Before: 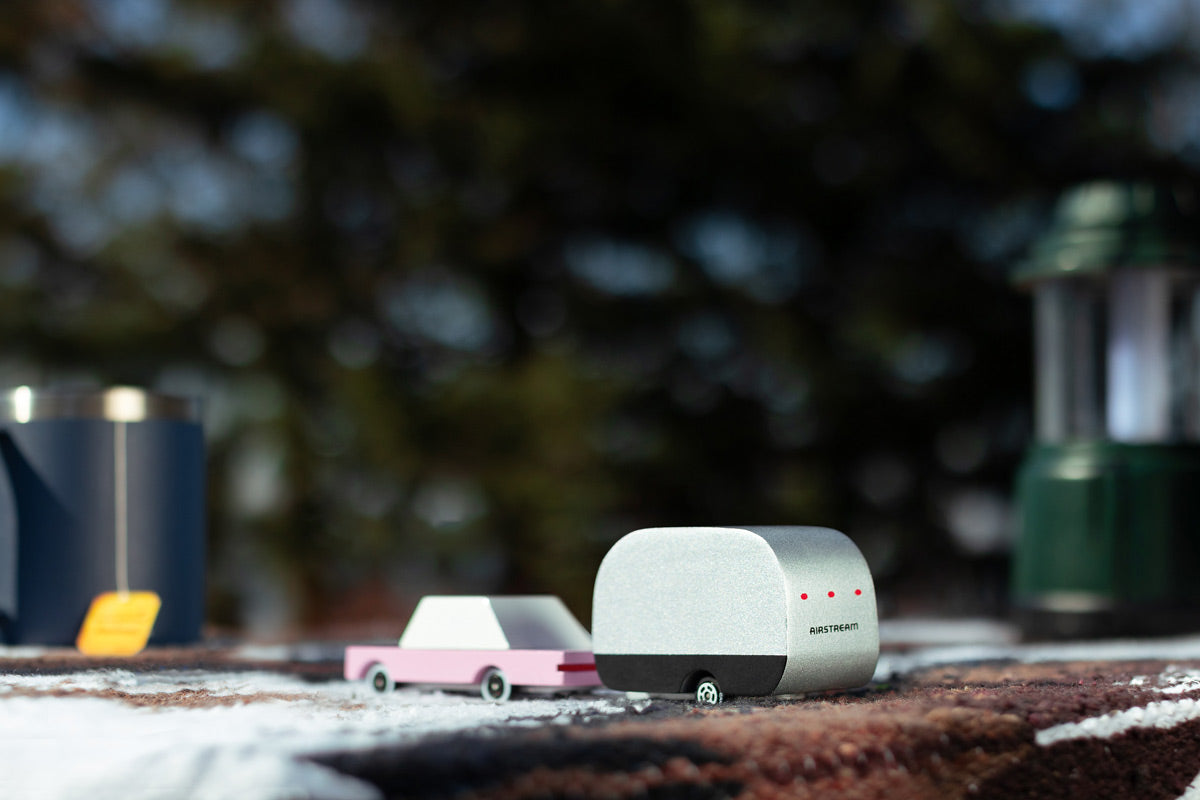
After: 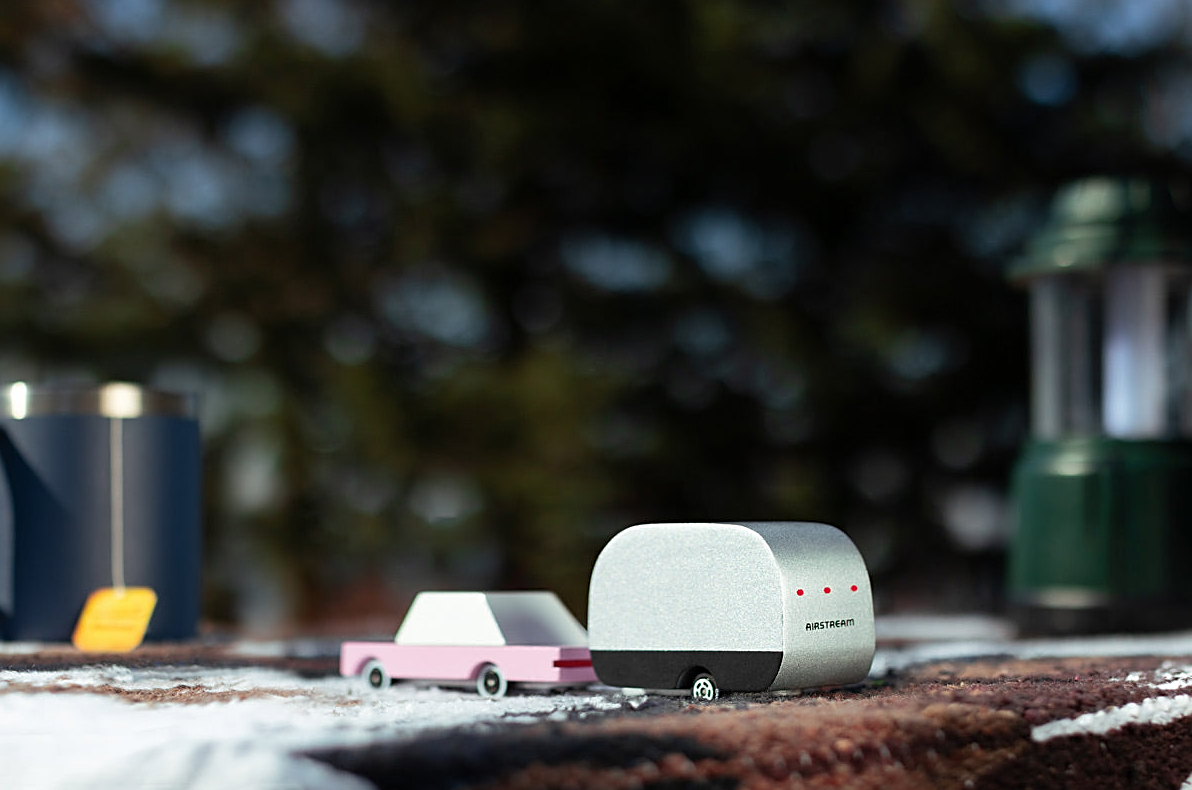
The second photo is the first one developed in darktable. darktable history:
crop: left 0.412%, top 0.593%, right 0.173%, bottom 0.618%
sharpen: on, module defaults
tone equalizer: edges refinement/feathering 500, mask exposure compensation -1.57 EV, preserve details no
